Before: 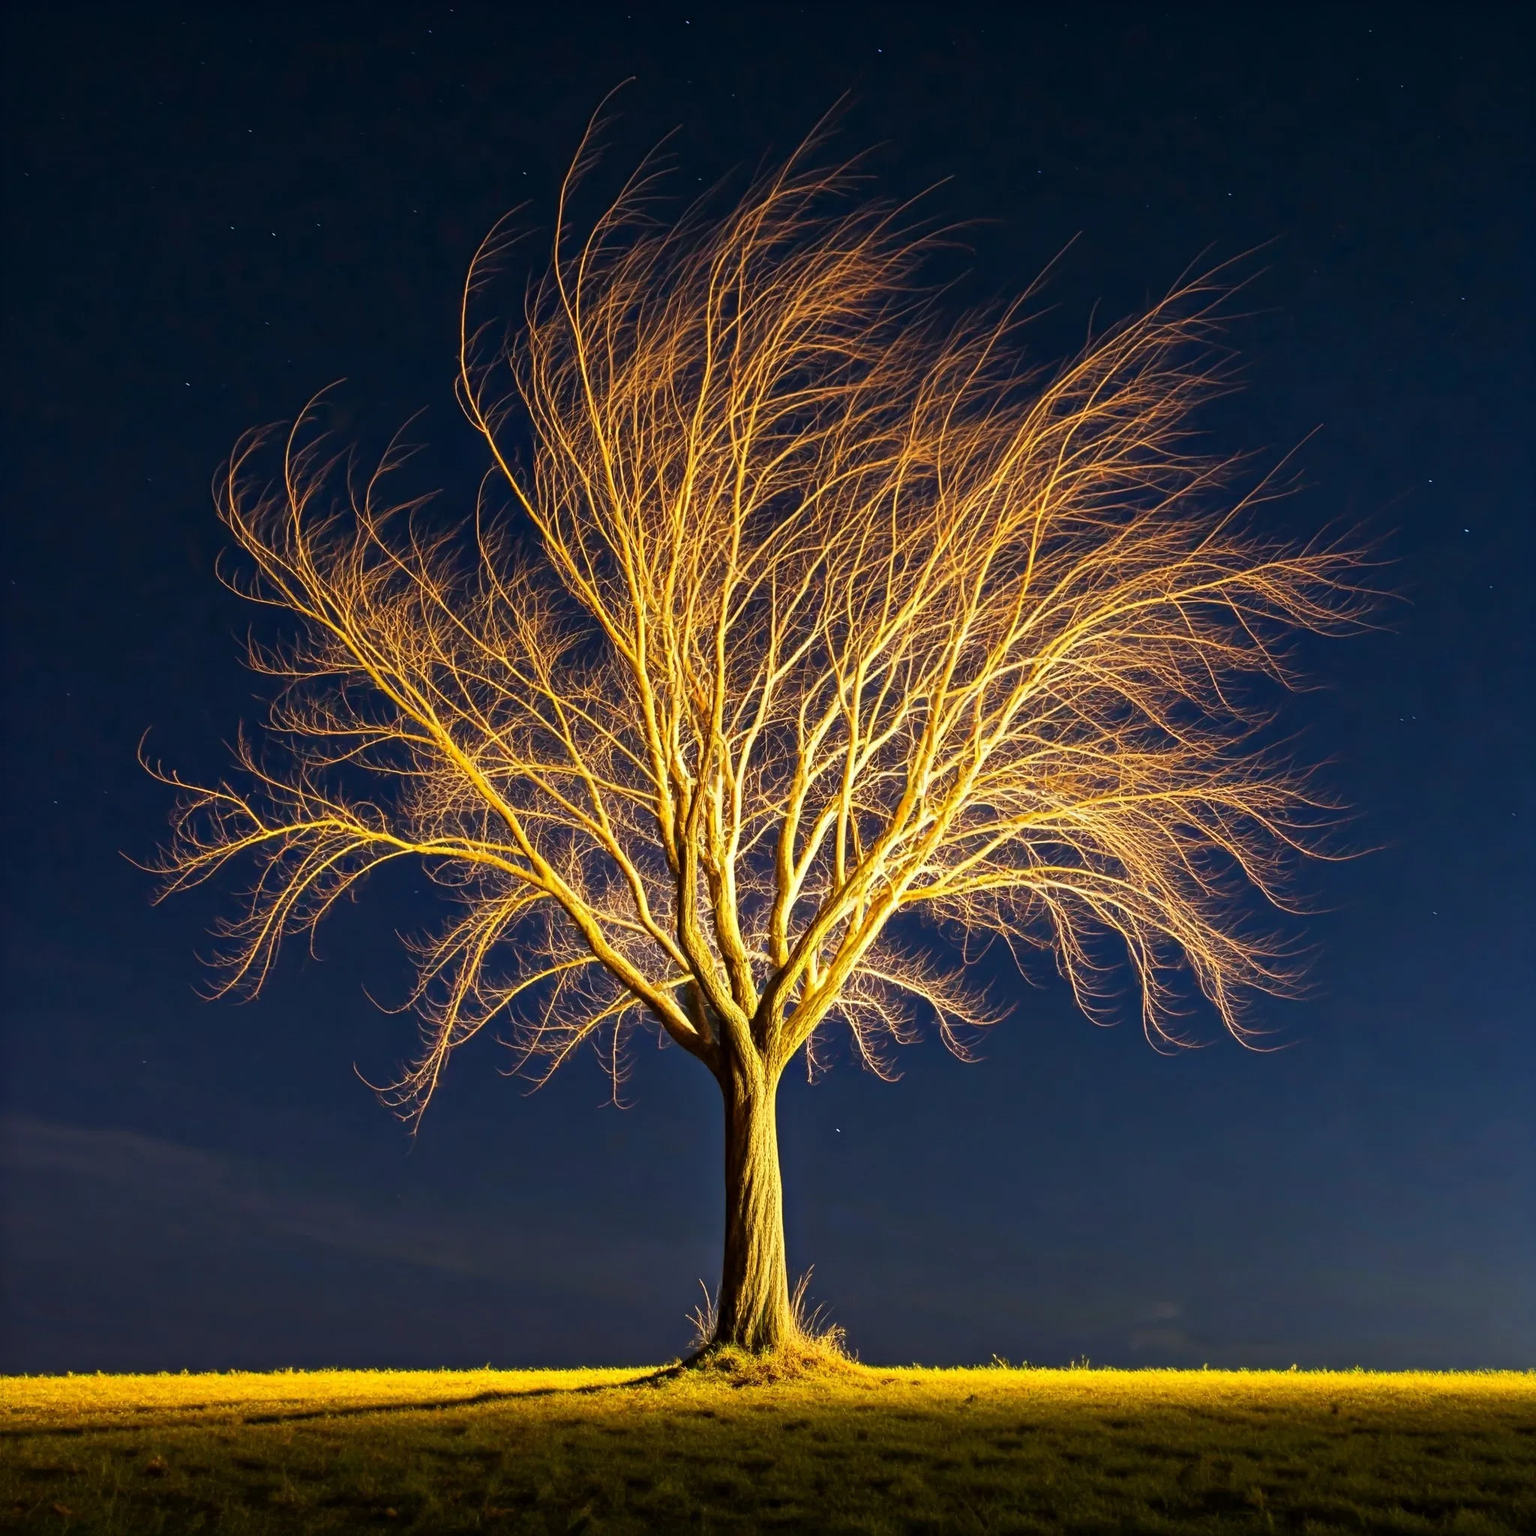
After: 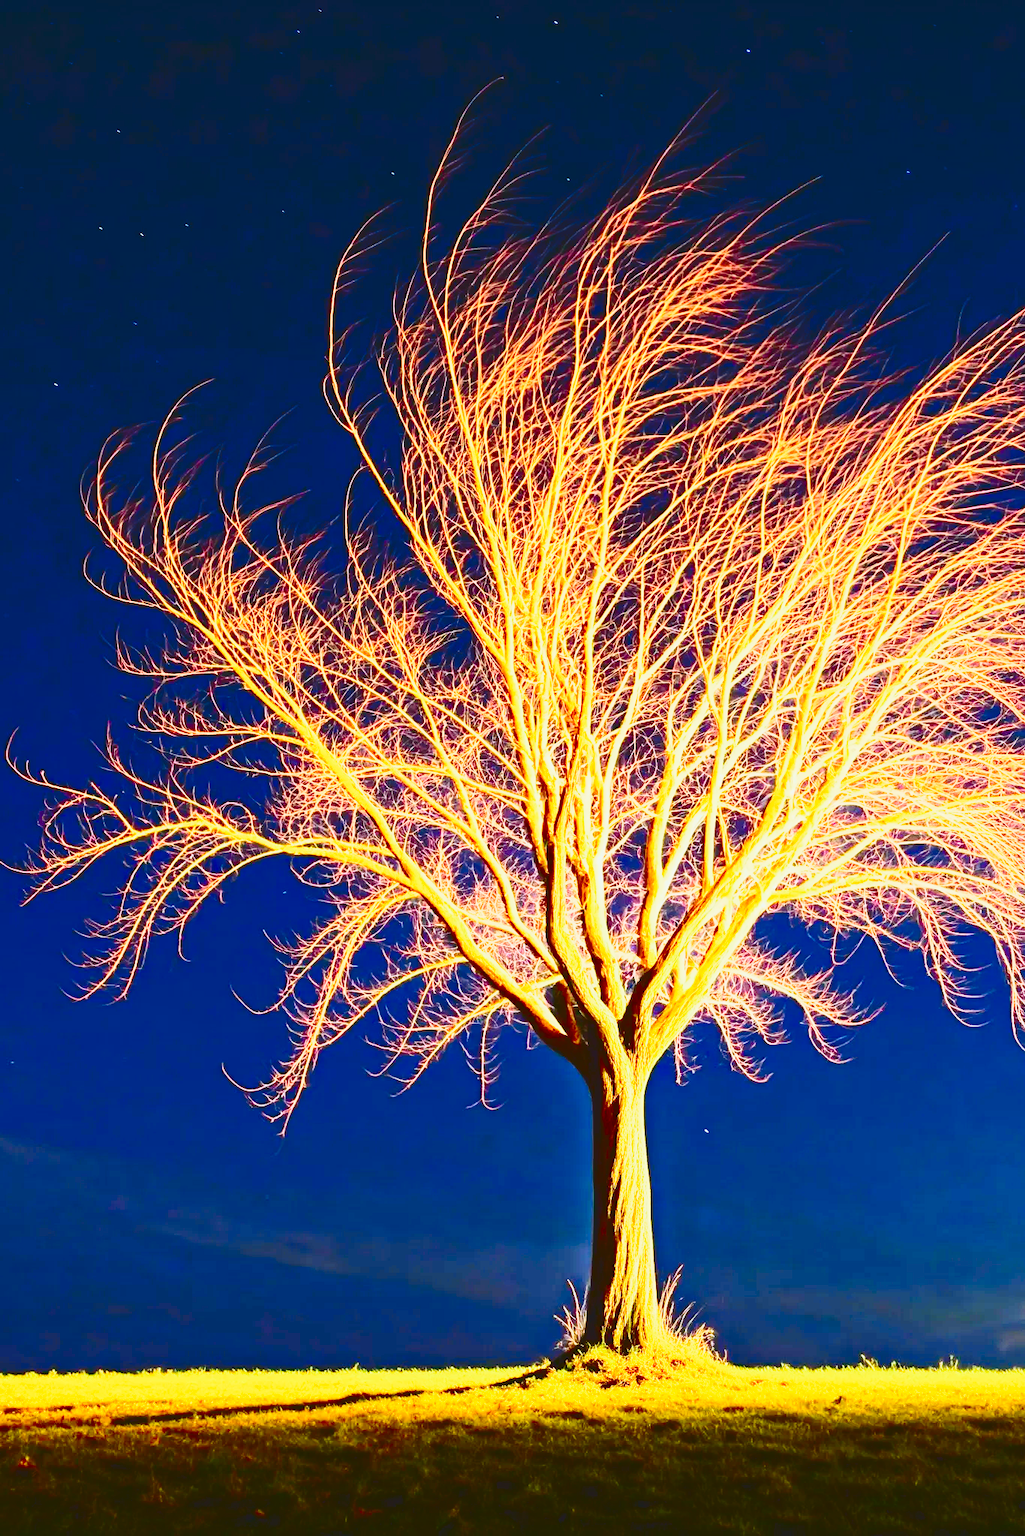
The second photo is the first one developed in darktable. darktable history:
color calibration: illuminant as shot in camera, x 0.358, y 0.373, temperature 4628.91 K
crop and rotate: left 8.598%, right 24.649%
base curve: curves: ch0 [(0, 0) (0.028, 0.03) (0.121, 0.232) (0.46, 0.748) (0.859, 0.968) (1, 1)], preserve colors none
exposure: exposure 0.95 EV, compensate exposure bias true, compensate highlight preservation false
velvia: on, module defaults
tone curve: curves: ch0 [(0, 0.11) (0.181, 0.223) (0.405, 0.46) (0.456, 0.528) (0.634, 0.728) (0.877, 0.89) (0.984, 0.935)]; ch1 [(0, 0.052) (0.443, 0.43) (0.492, 0.485) (0.566, 0.579) (0.595, 0.625) (0.608, 0.654) (0.65, 0.708) (1, 0.961)]; ch2 [(0, 0) (0.33, 0.301) (0.421, 0.443) (0.447, 0.489) (0.495, 0.492) (0.537, 0.57) (0.586, 0.591) (0.663, 0.686) (1, 1)], color space Lab, independent channels, preserve colors none
contrast brightness saturation: contrast 0.222, brightness -0.192, saturation 0.234
